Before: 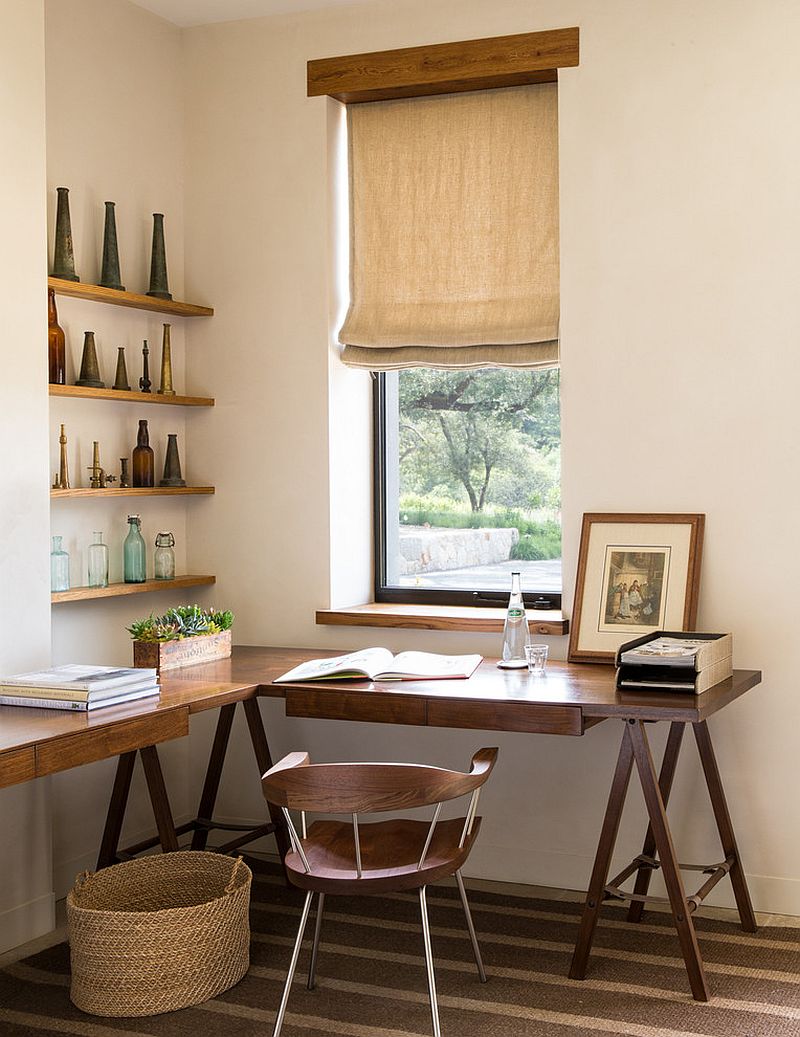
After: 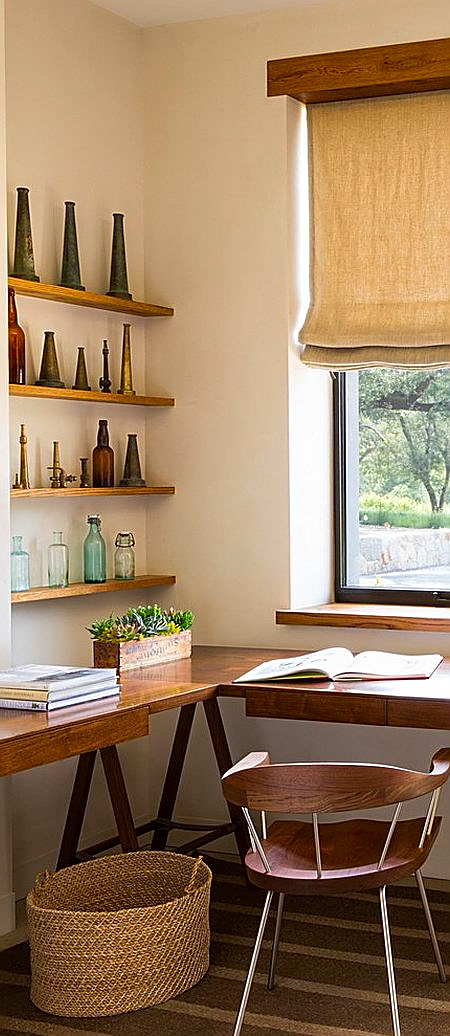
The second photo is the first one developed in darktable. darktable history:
sharpen: on, module defaults
crop: left 5.114%, right 38.589%
contrast brightness saturation: brightness -0.02, saturation 0.35
